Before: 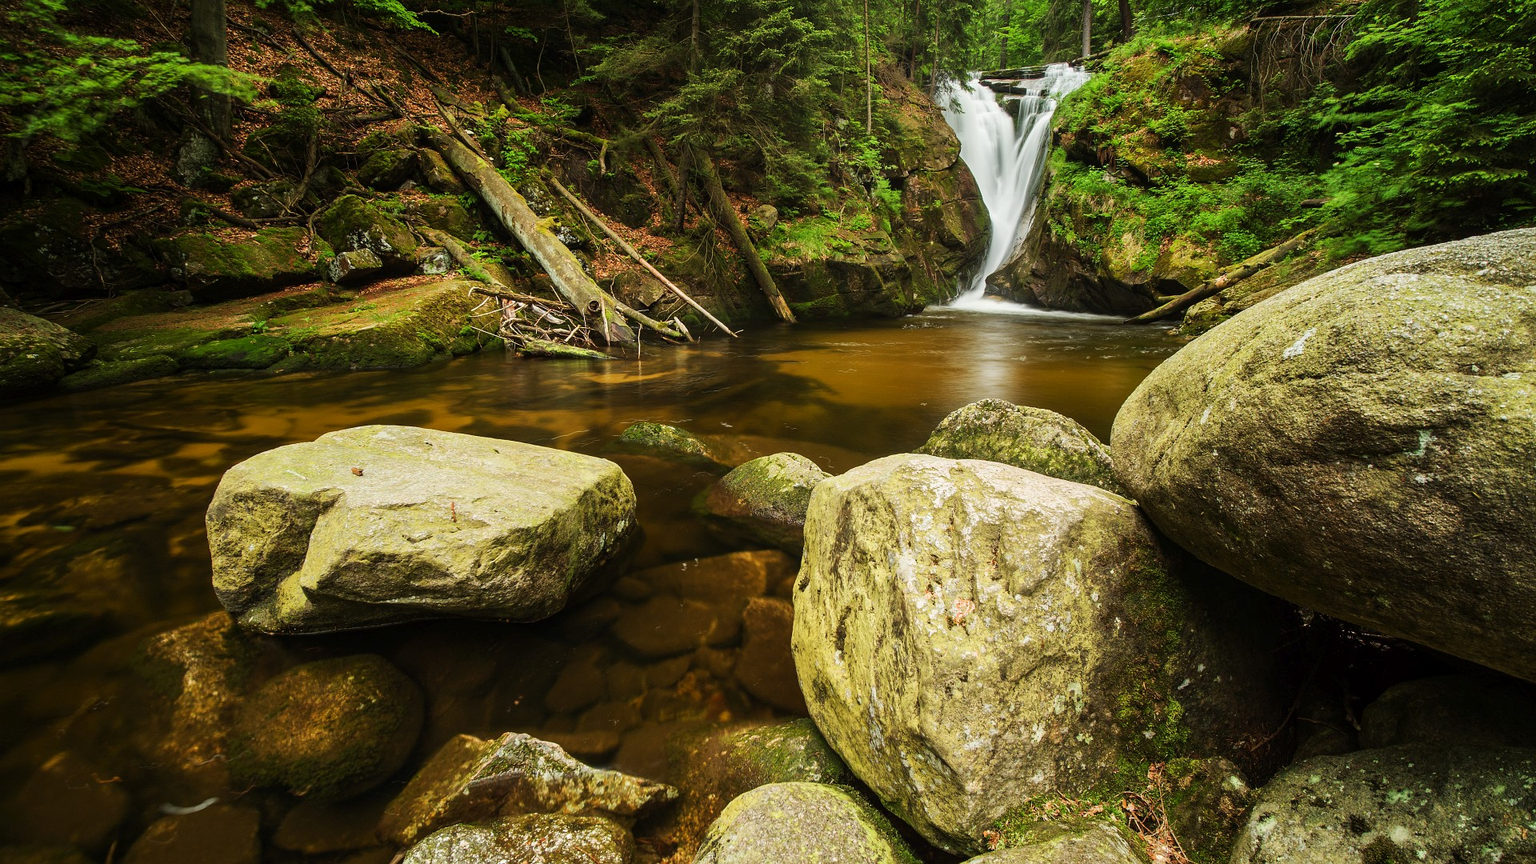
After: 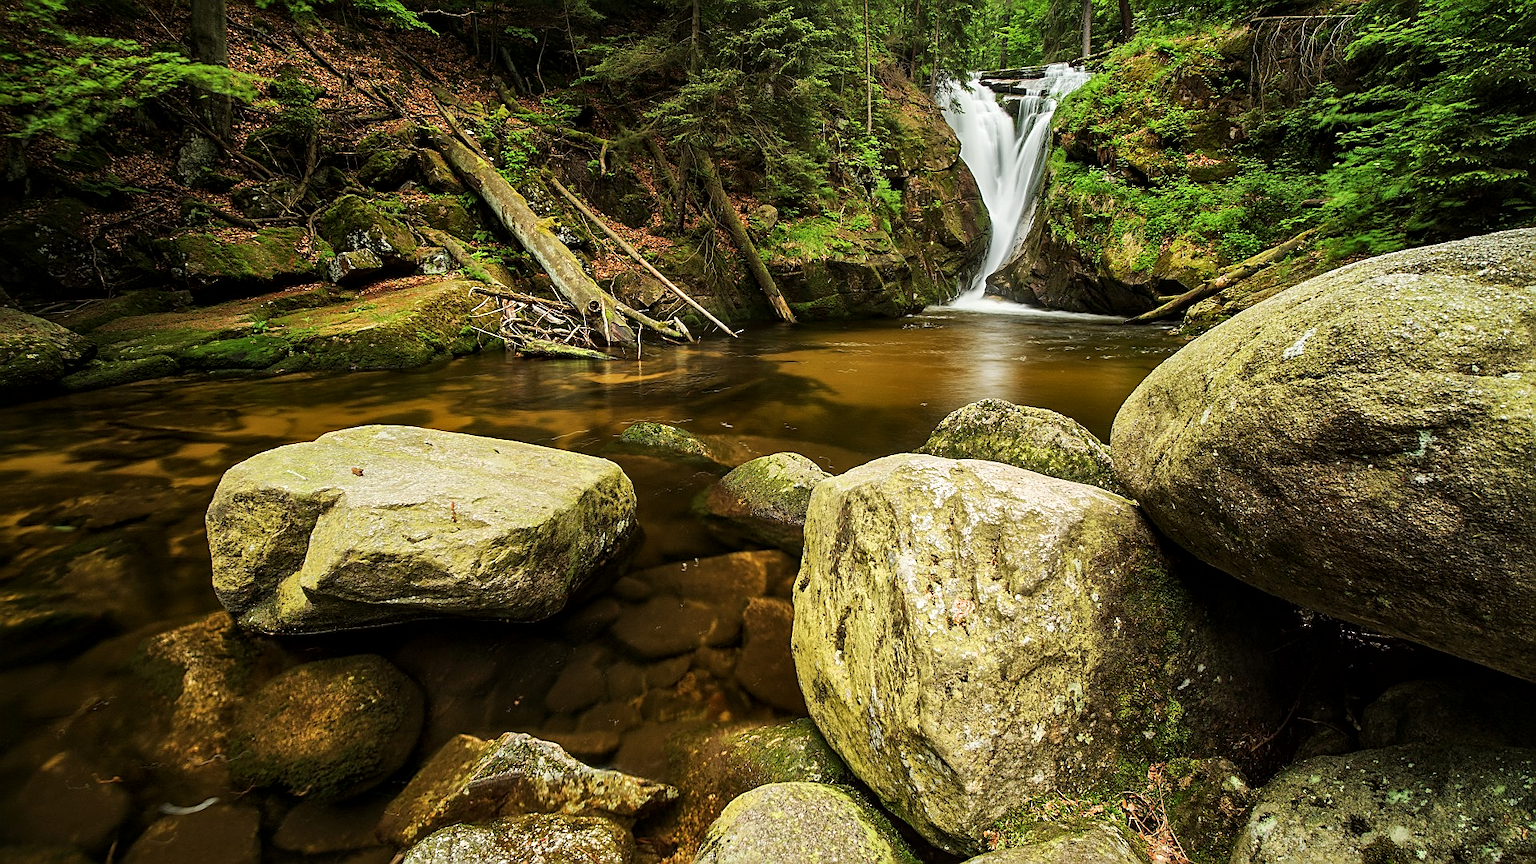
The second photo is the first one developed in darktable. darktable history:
local contrast: mode bilateral grid, contrast 19, coarseness 51, detail 139%, midtone range 0.2
sharpen: on, module defaults
